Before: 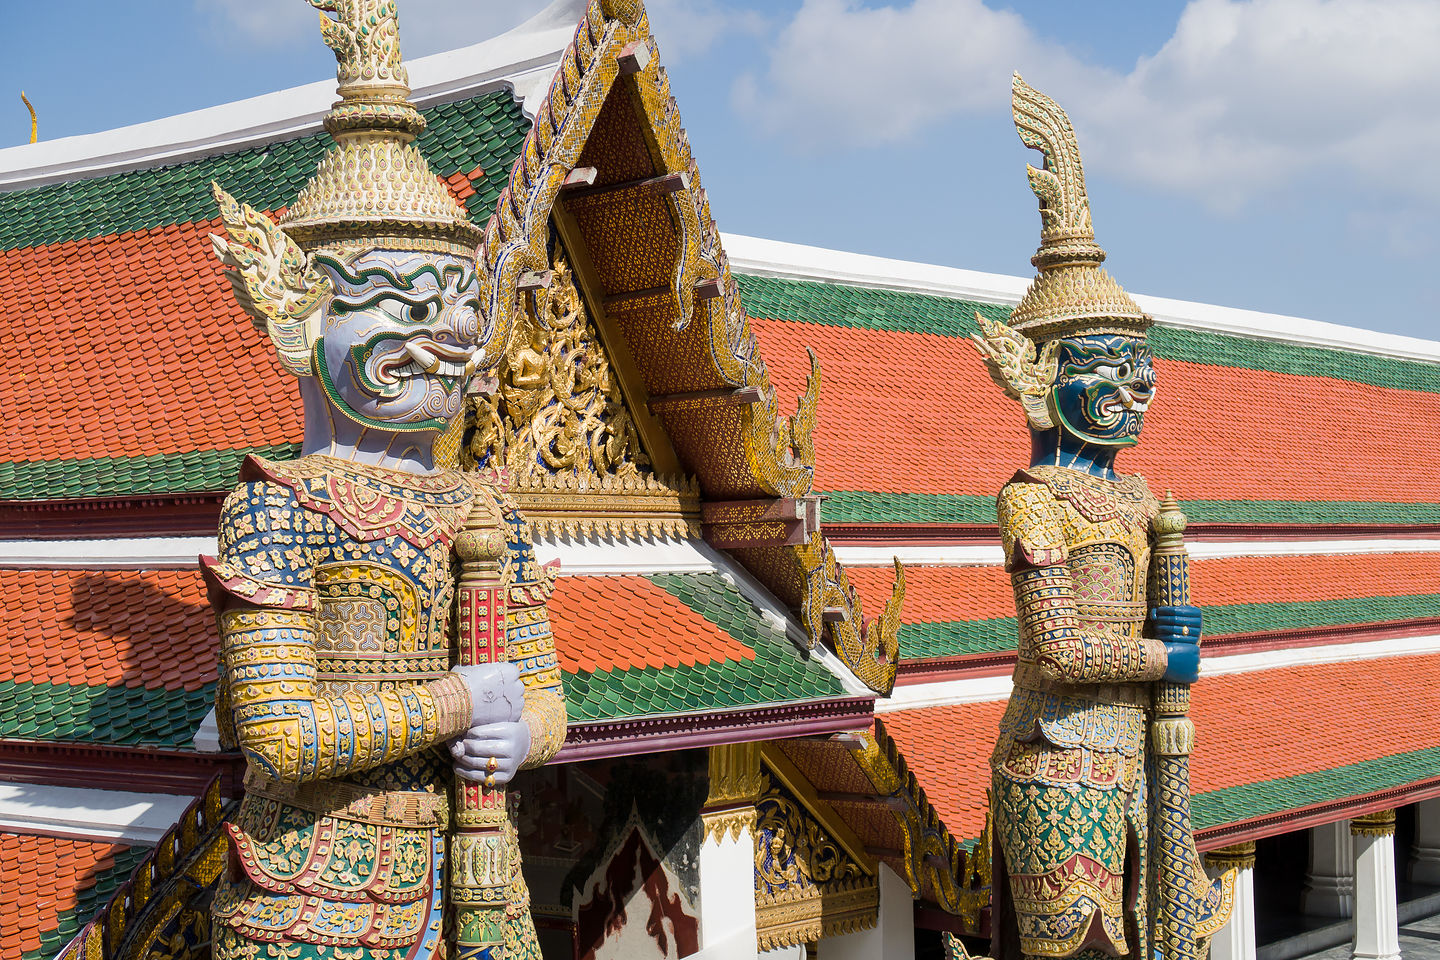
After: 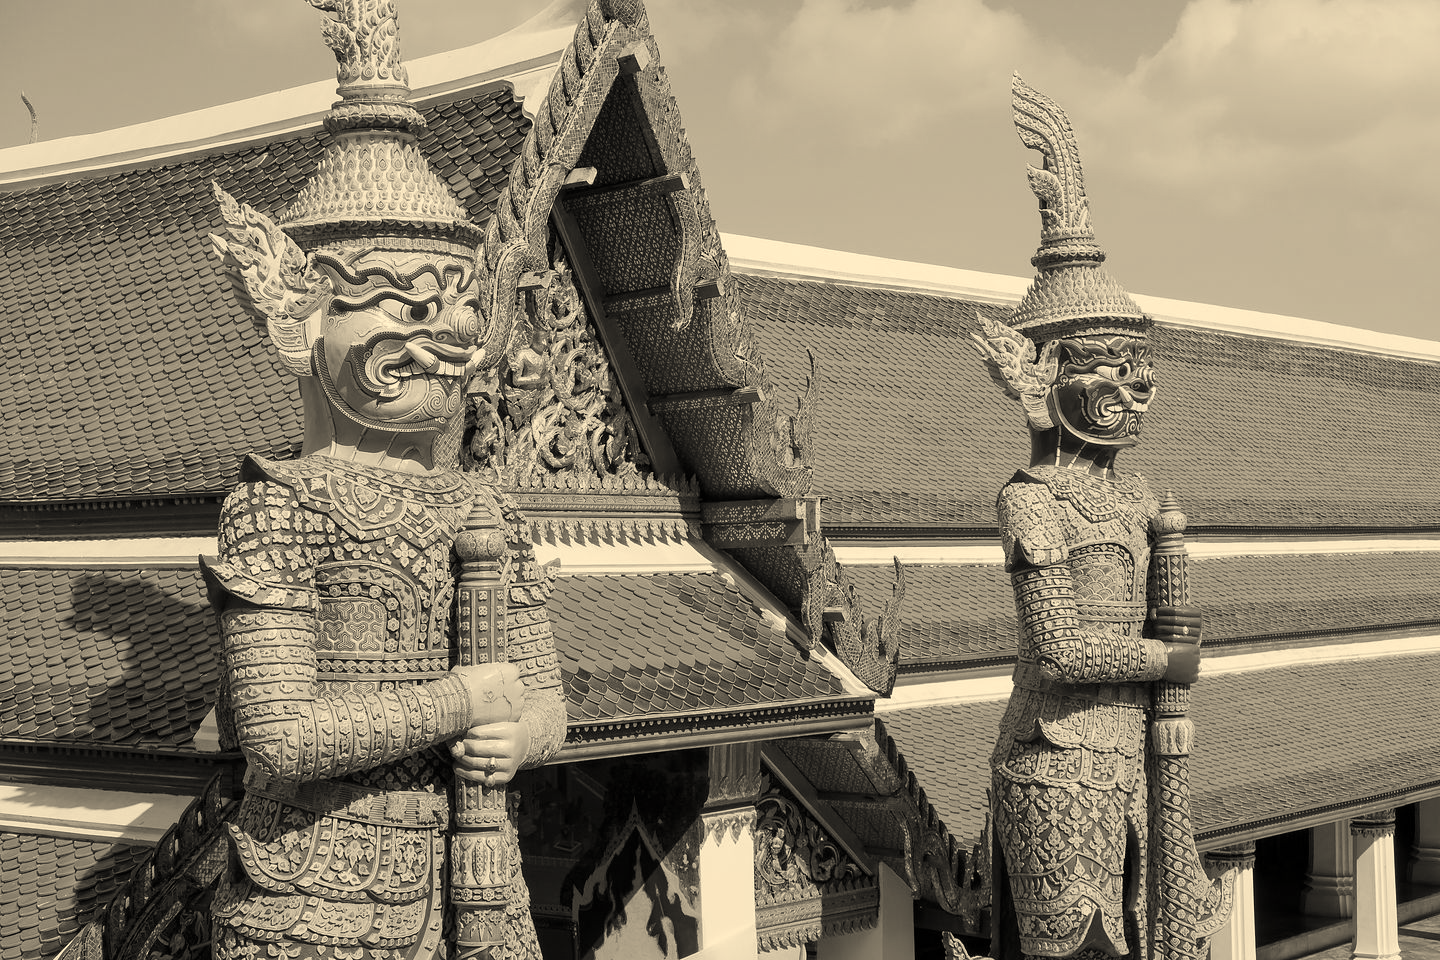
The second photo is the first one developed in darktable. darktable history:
color calibration: output gray [0.267, 0.423, 0.261, 0], illuminant same as pipeline (D50), adaptation none (bypass)
color correction: highlights a* 2.72, highlights b* 22.8
